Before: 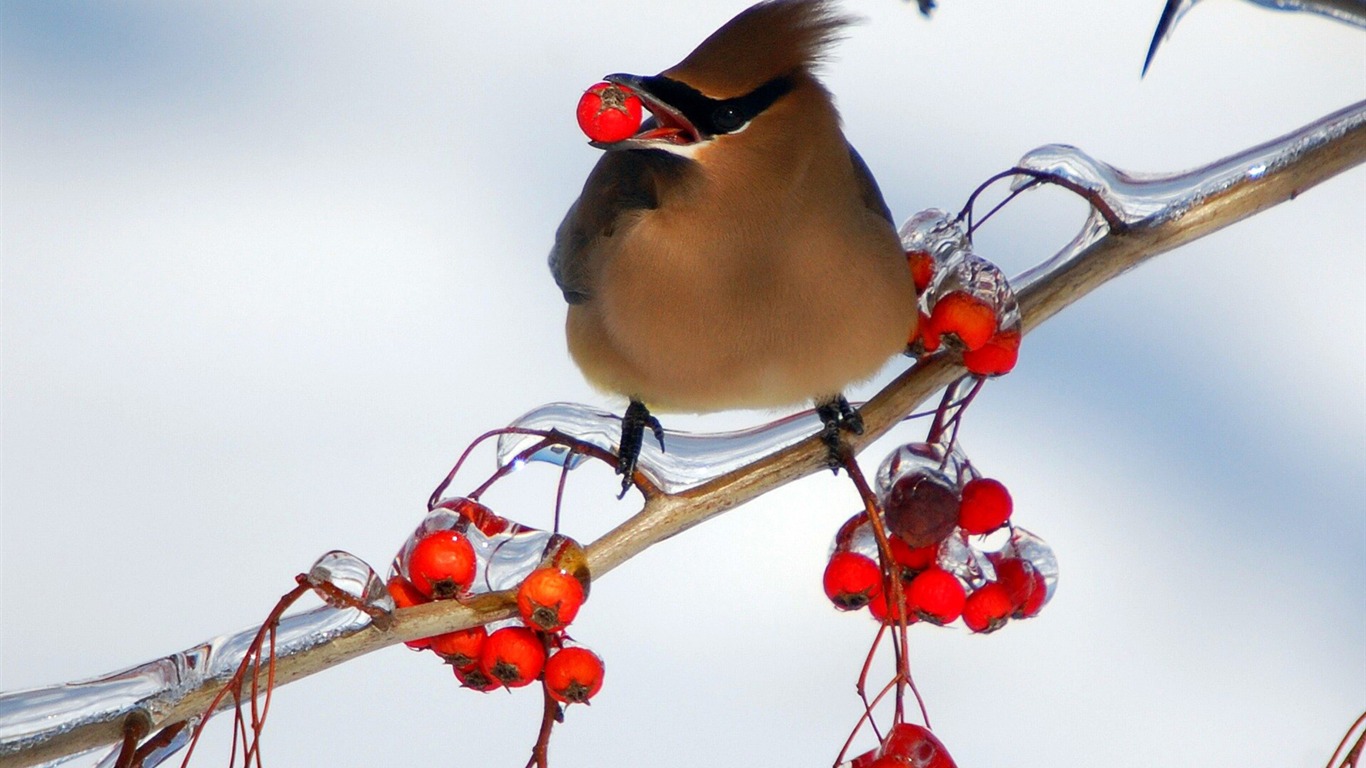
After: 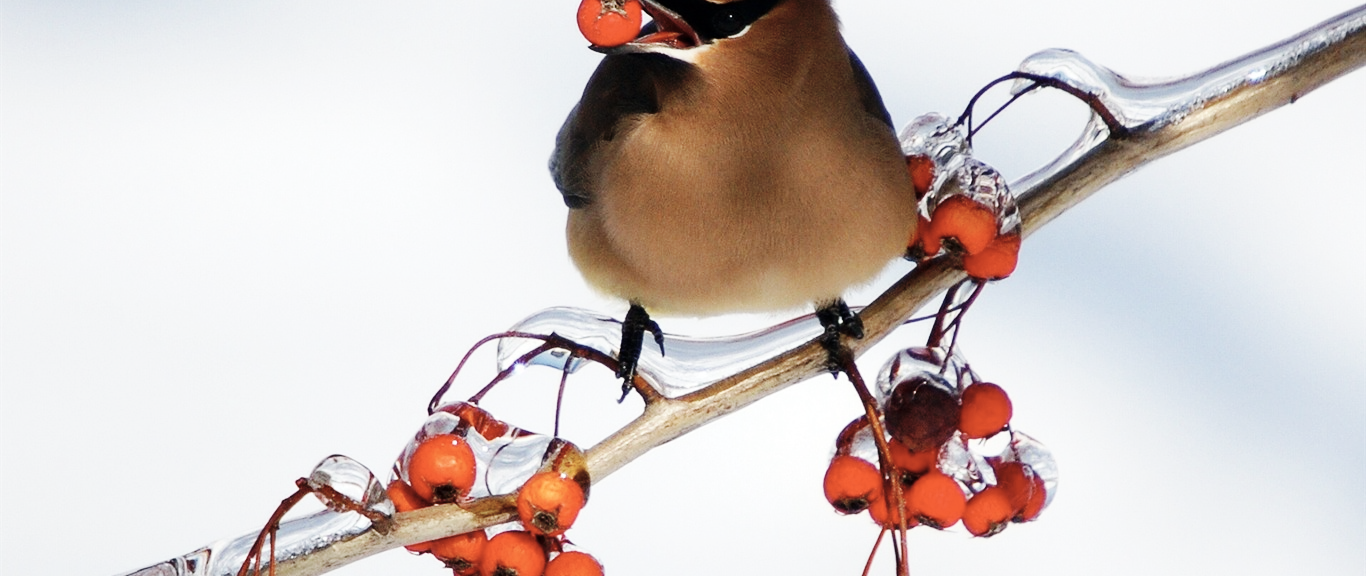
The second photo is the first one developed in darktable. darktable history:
base curve: curves: ch0 [(0, 0) (0.036, 0.025) (0.121, 0.166) (0.206, 0.329) (0.605, 0.79) (1, 1)], preserve colors none
contrast brightness saturation: contrast 0.1, saturation -0.378
crop and rotate: top 12.584%, bottom 12.33%
